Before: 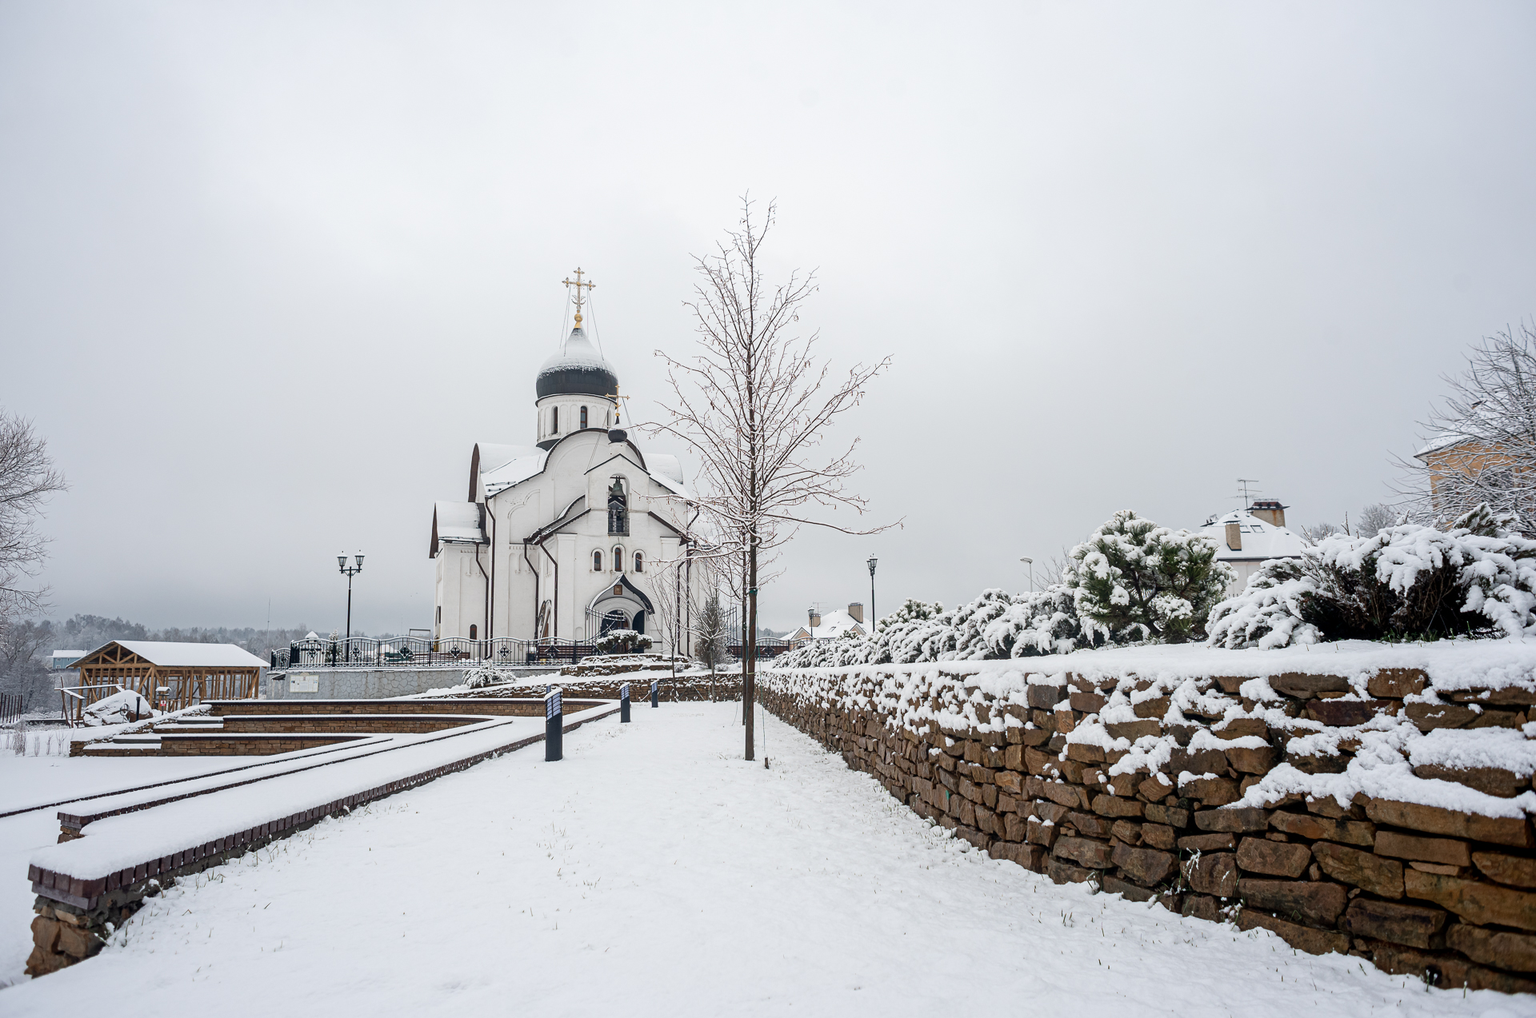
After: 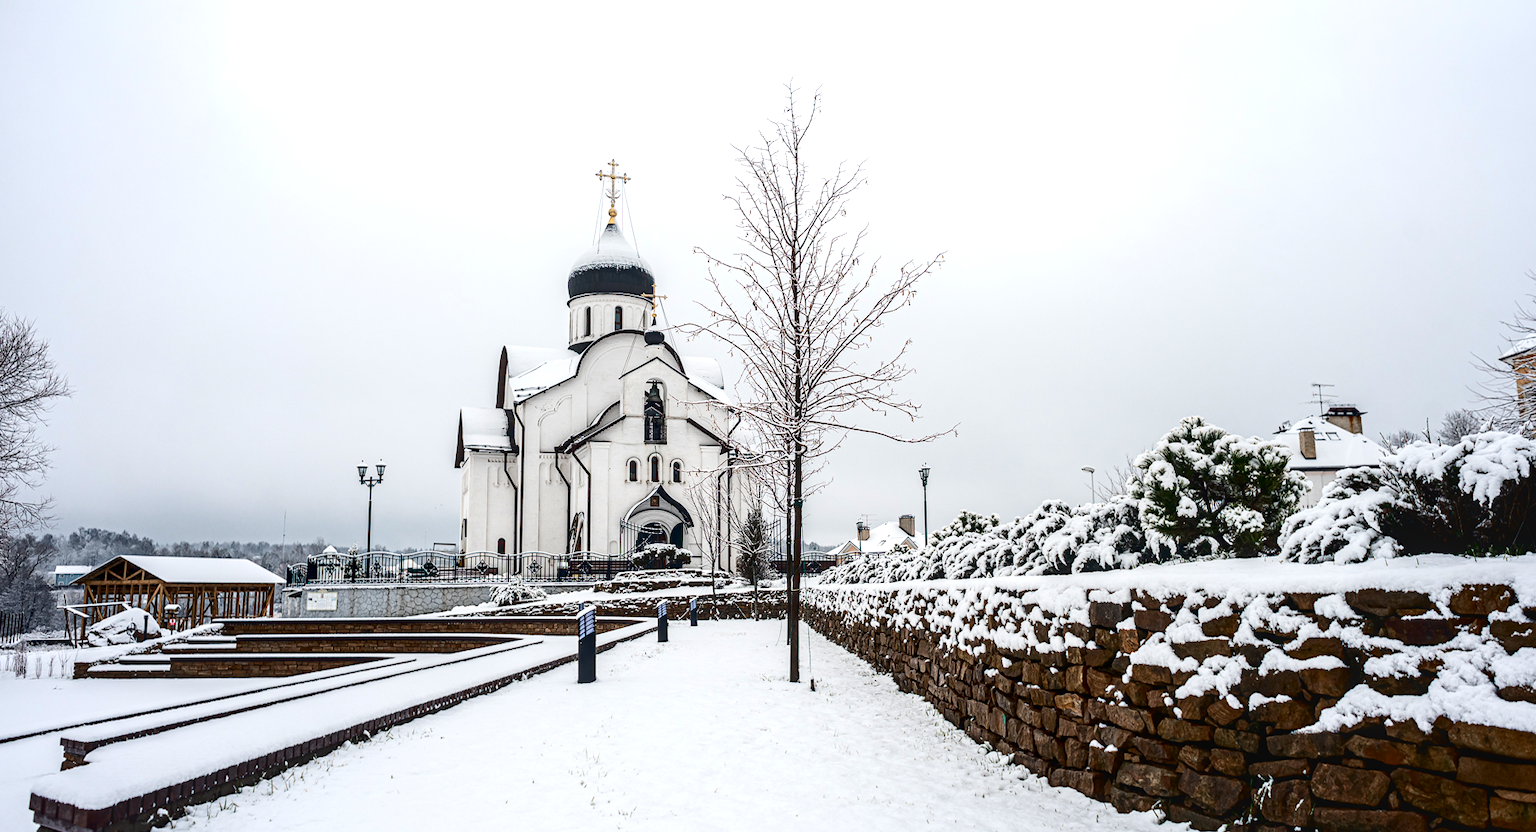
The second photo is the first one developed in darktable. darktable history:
local contrast: detail 130%
crop and rotate: angle 0.042°, top 11.515%, right 5.609%, bottom 11.306%
contrast brightness saturation: contrast 0.216, brightness -0.191, saturation 0.237
tone equalizer: -8 EV -0.447 EV, -7 EV -0.404 EV, -6 EV -0.293 EV, -5 EV -0.25 EV, -3 EV 0.239 EV, -2 EV 0.363 EV, -1 EV 0.381 EV, +0 EV 0.406 EV, edges refinement/feathering 500, mask exposure compensation -1.57 EV, preserve details no
